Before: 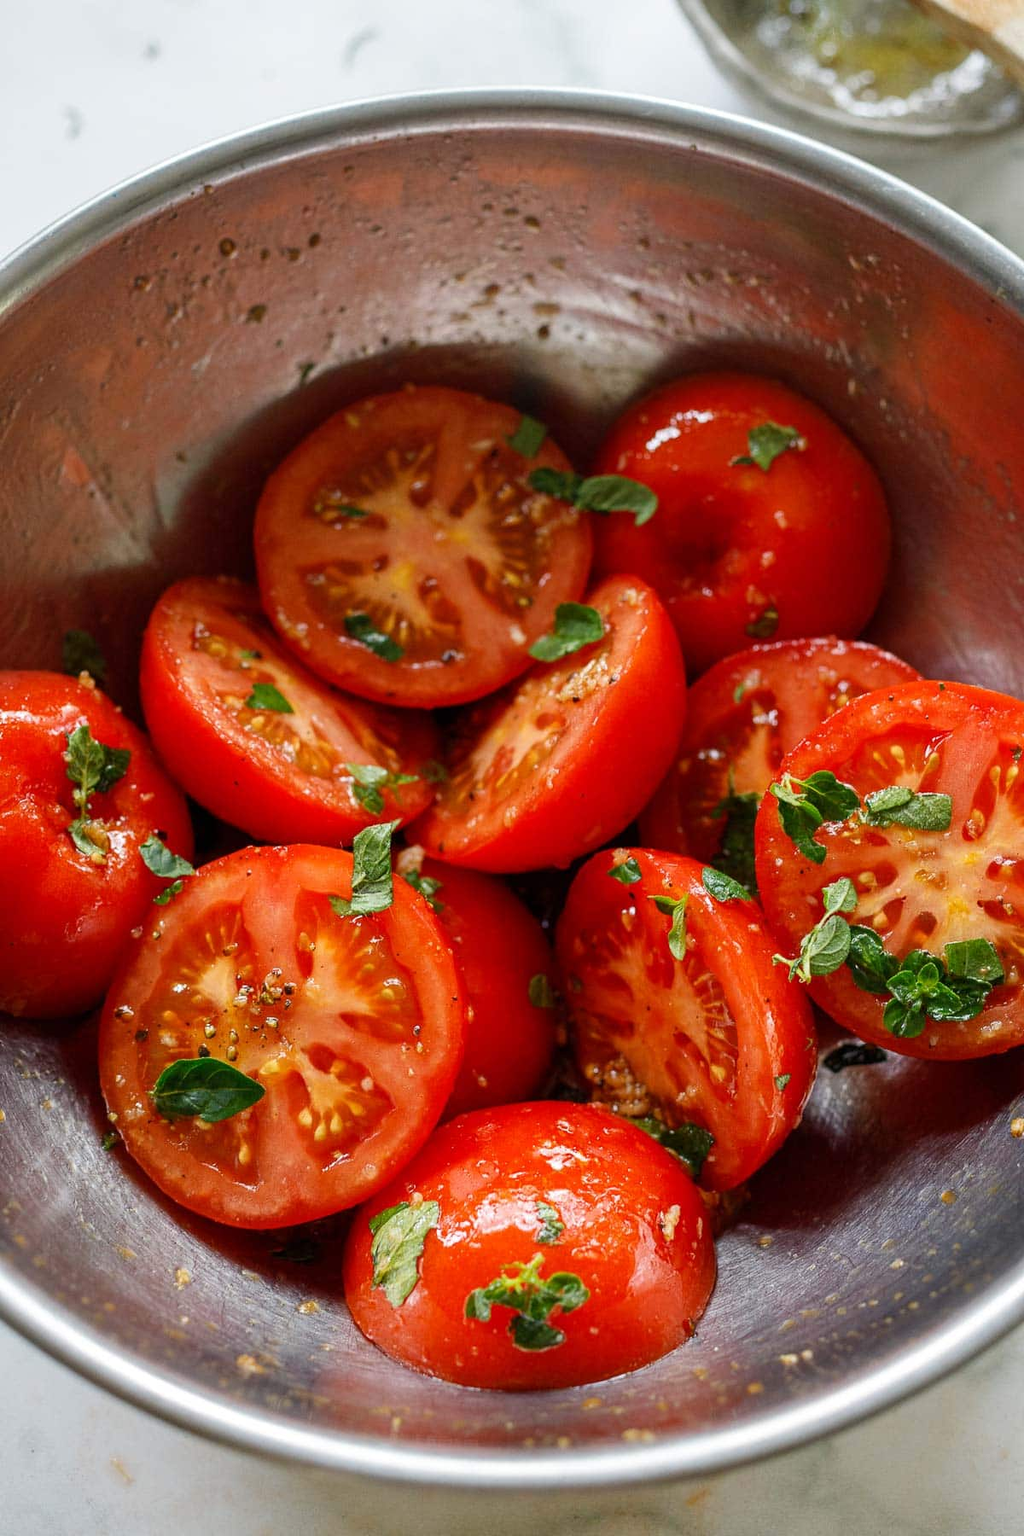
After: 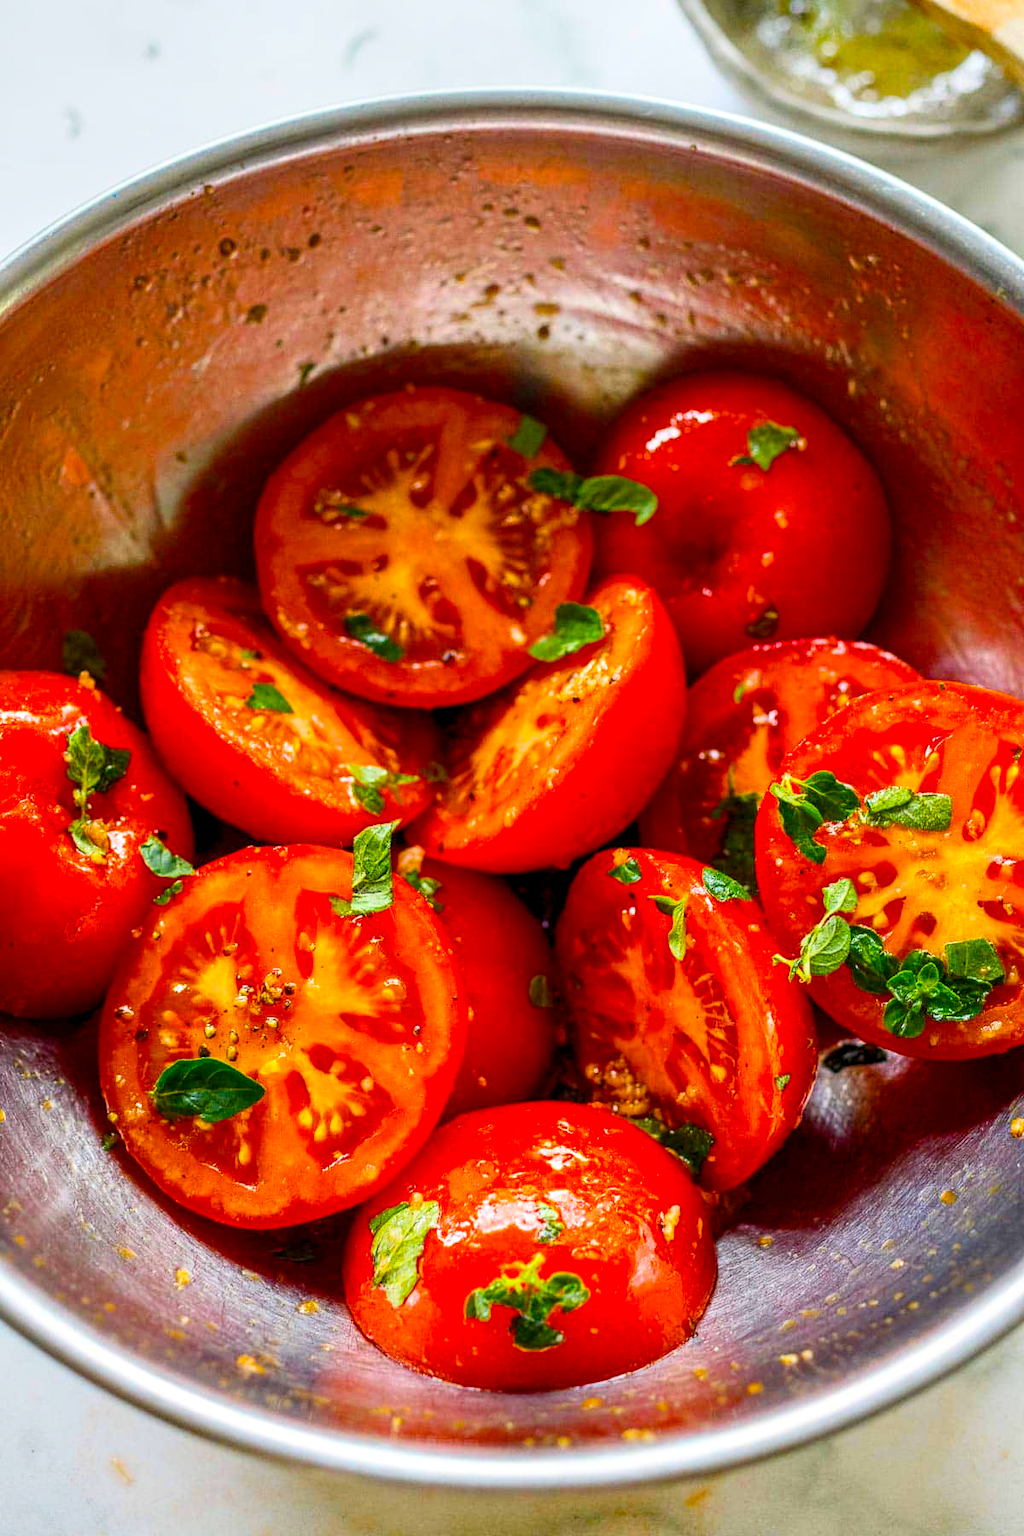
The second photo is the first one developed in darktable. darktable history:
contrast brightness saturation: contrast 0.2, brightness 0.158, saturation 0.222
color balance rgb: linear chroma grading › global chroma 25.602%, perceptual saturation grading › global saturation 29.511%, contrast -10.037%
local contrast: detail 130%
